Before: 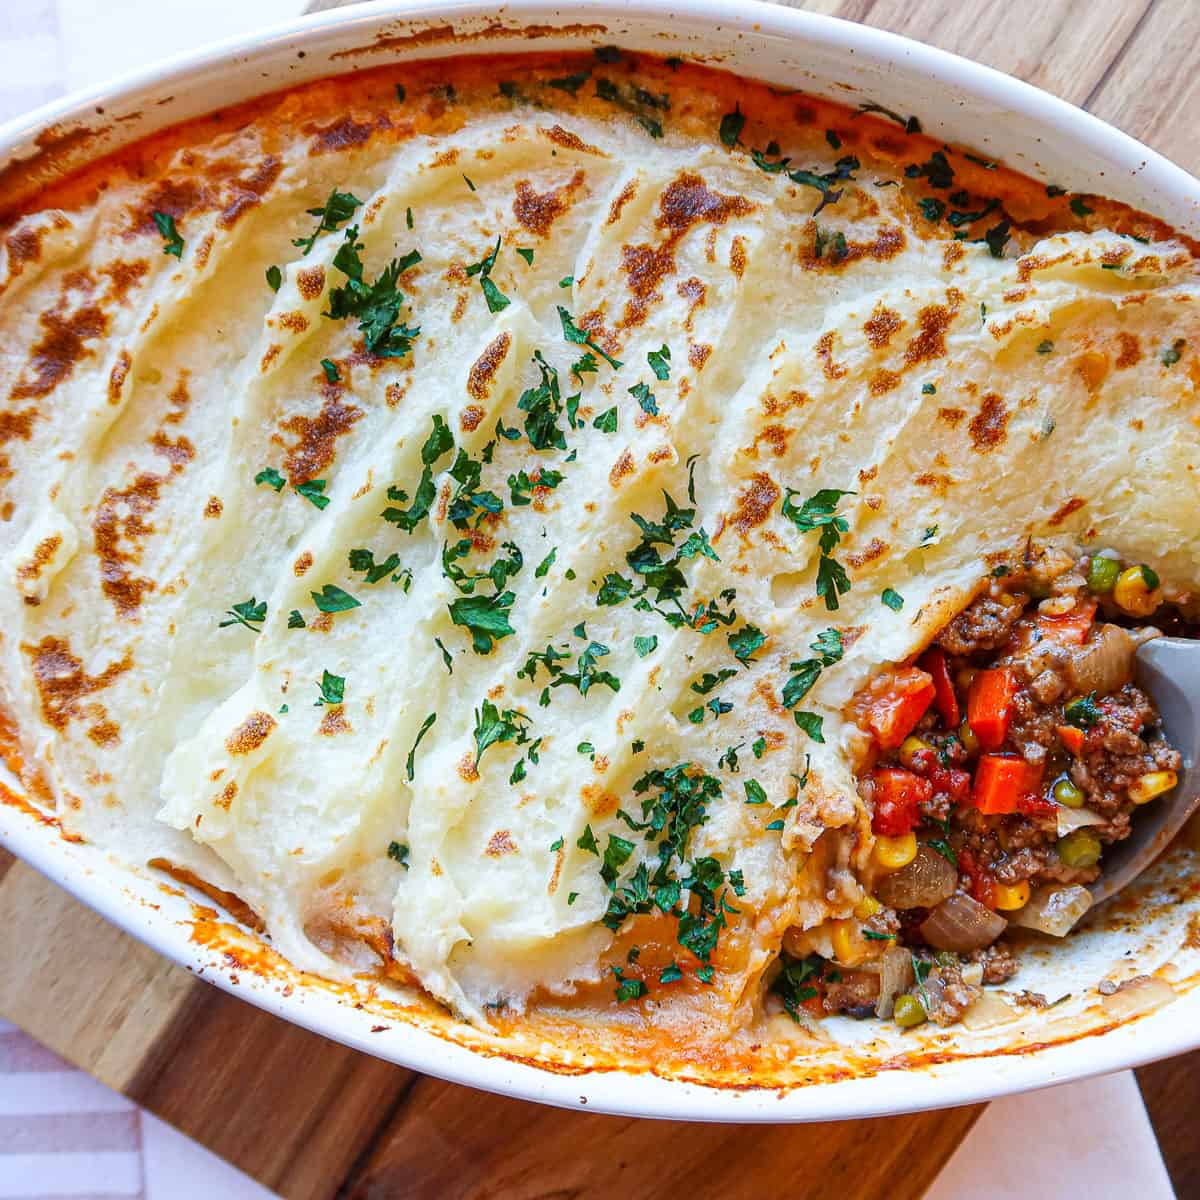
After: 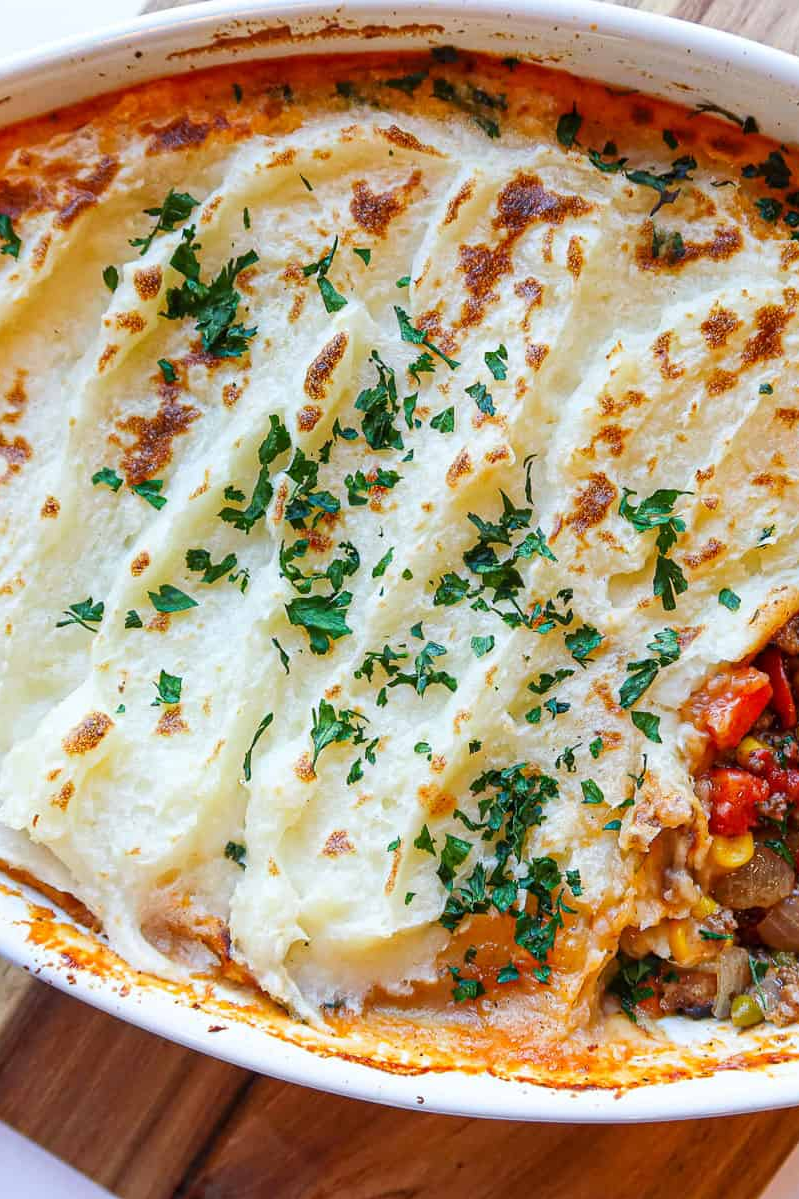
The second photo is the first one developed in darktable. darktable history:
crop and rotate: left 13.633%, right 19.738%
